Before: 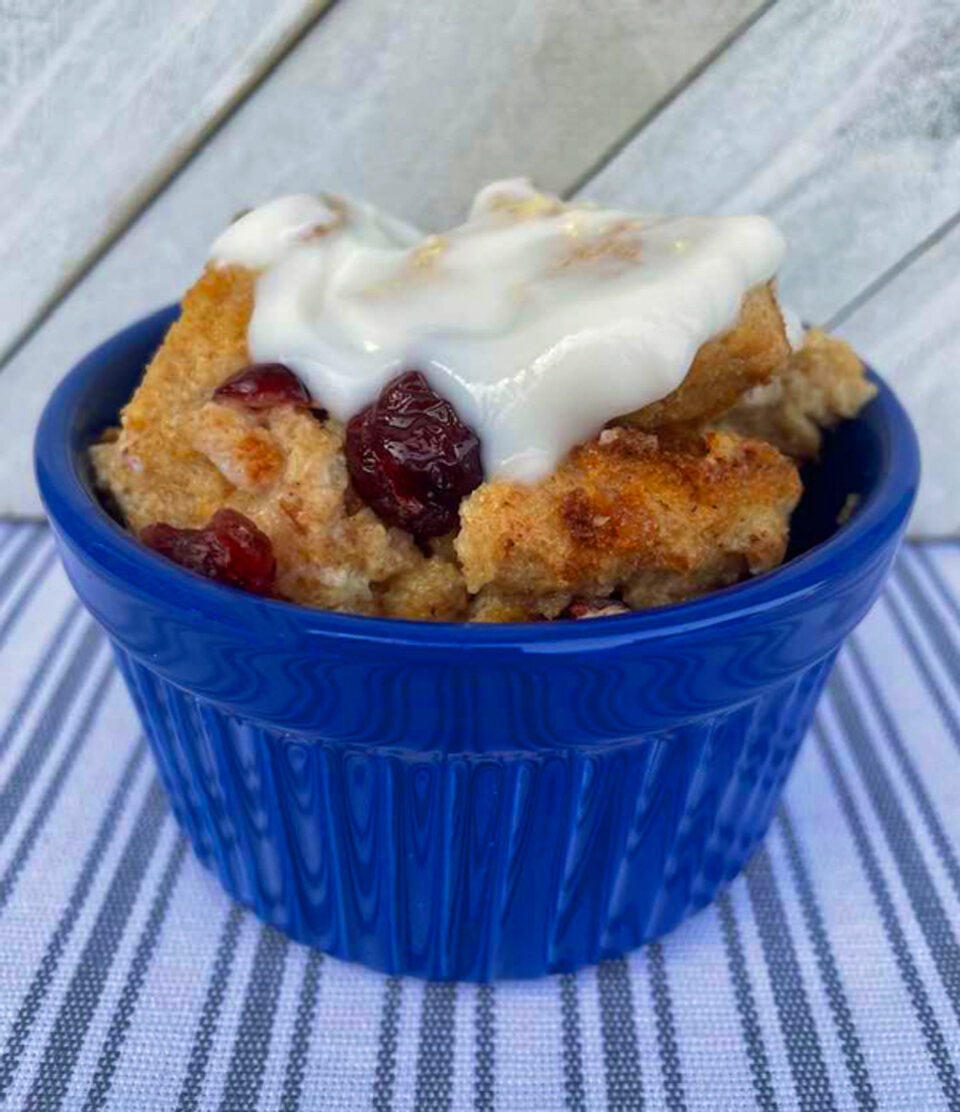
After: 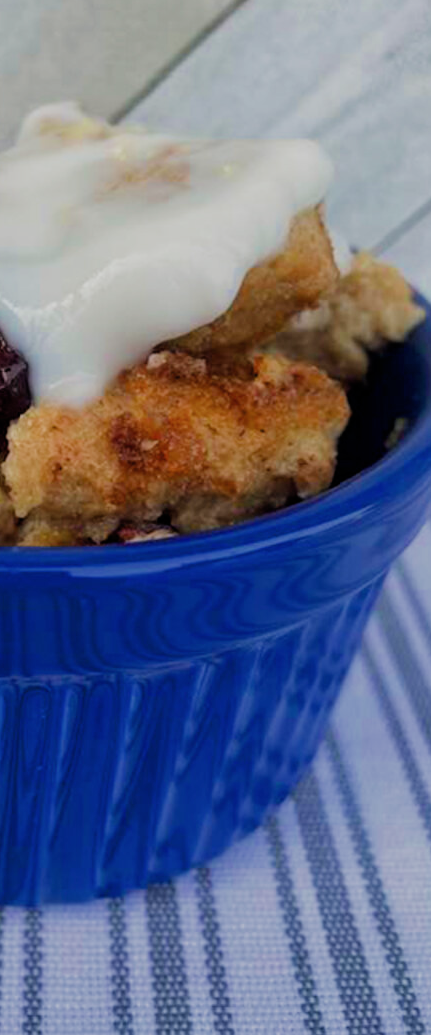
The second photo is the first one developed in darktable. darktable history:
filmic rgb: black relative exposure -7.65 EV, white relative exposure 4.56 EV, hardness 3.61, contrast 0.994, add noise in highlights 0.002, preserve chrominance max RGB, color science v3 (2019), use custom middle-gray values true, contrast in highlights soft
crop: left 47.153%, top 6.879%, right 7.935%
